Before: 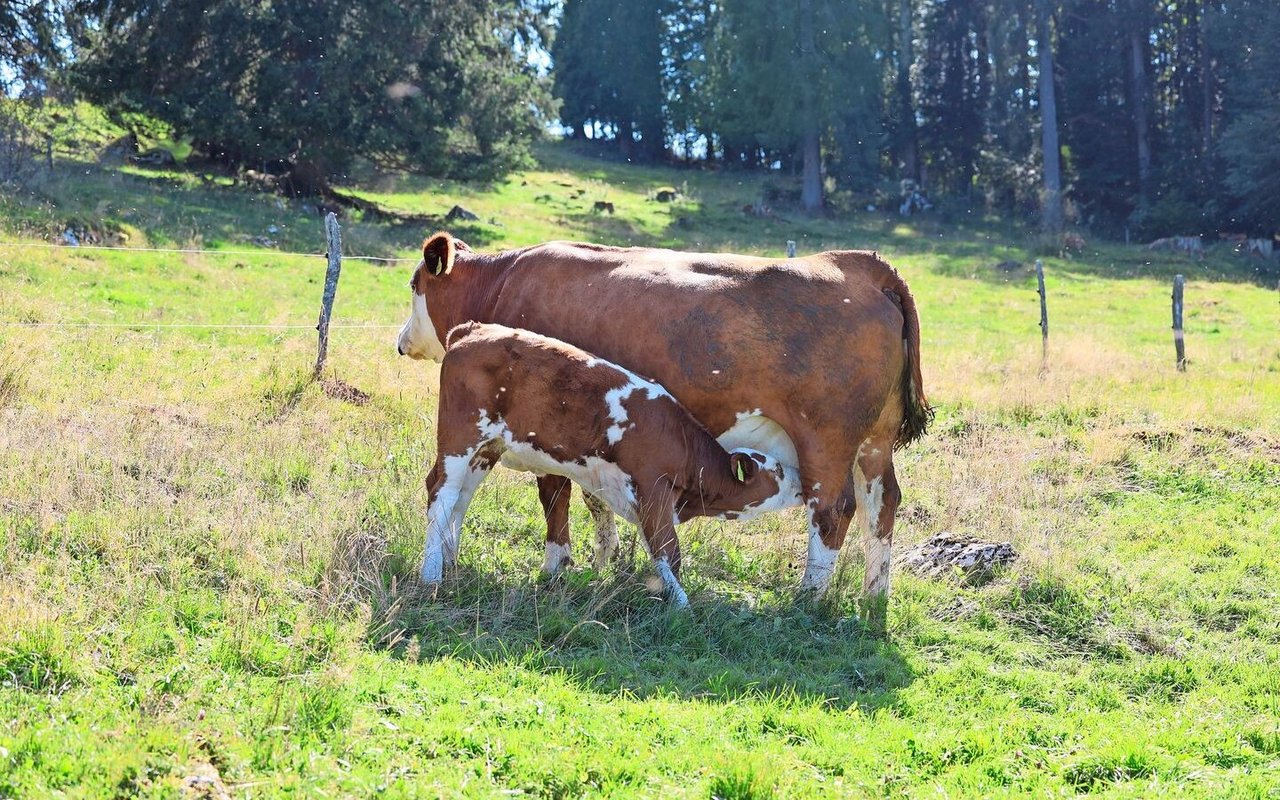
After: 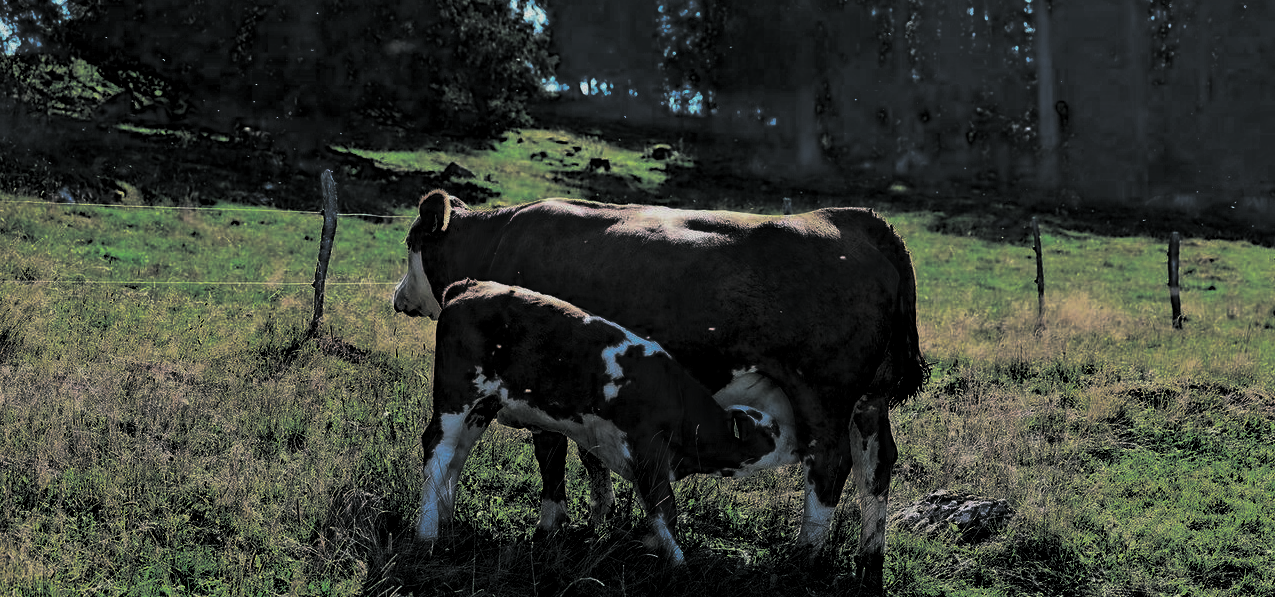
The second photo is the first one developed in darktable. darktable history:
split-toning: shadows › hue 190.8°, shadows › saturation 0.05, highlights › hue 54°, highlights › saturation 0.05, compress 0%
exposure: black level correction 0.009, exposure -0.159 EV, compensate highlight preservation false
contrast brightness saturation: brightness -1, saturation 1
crop: left 0.387%, top 5.469%, bottom 19.809%
